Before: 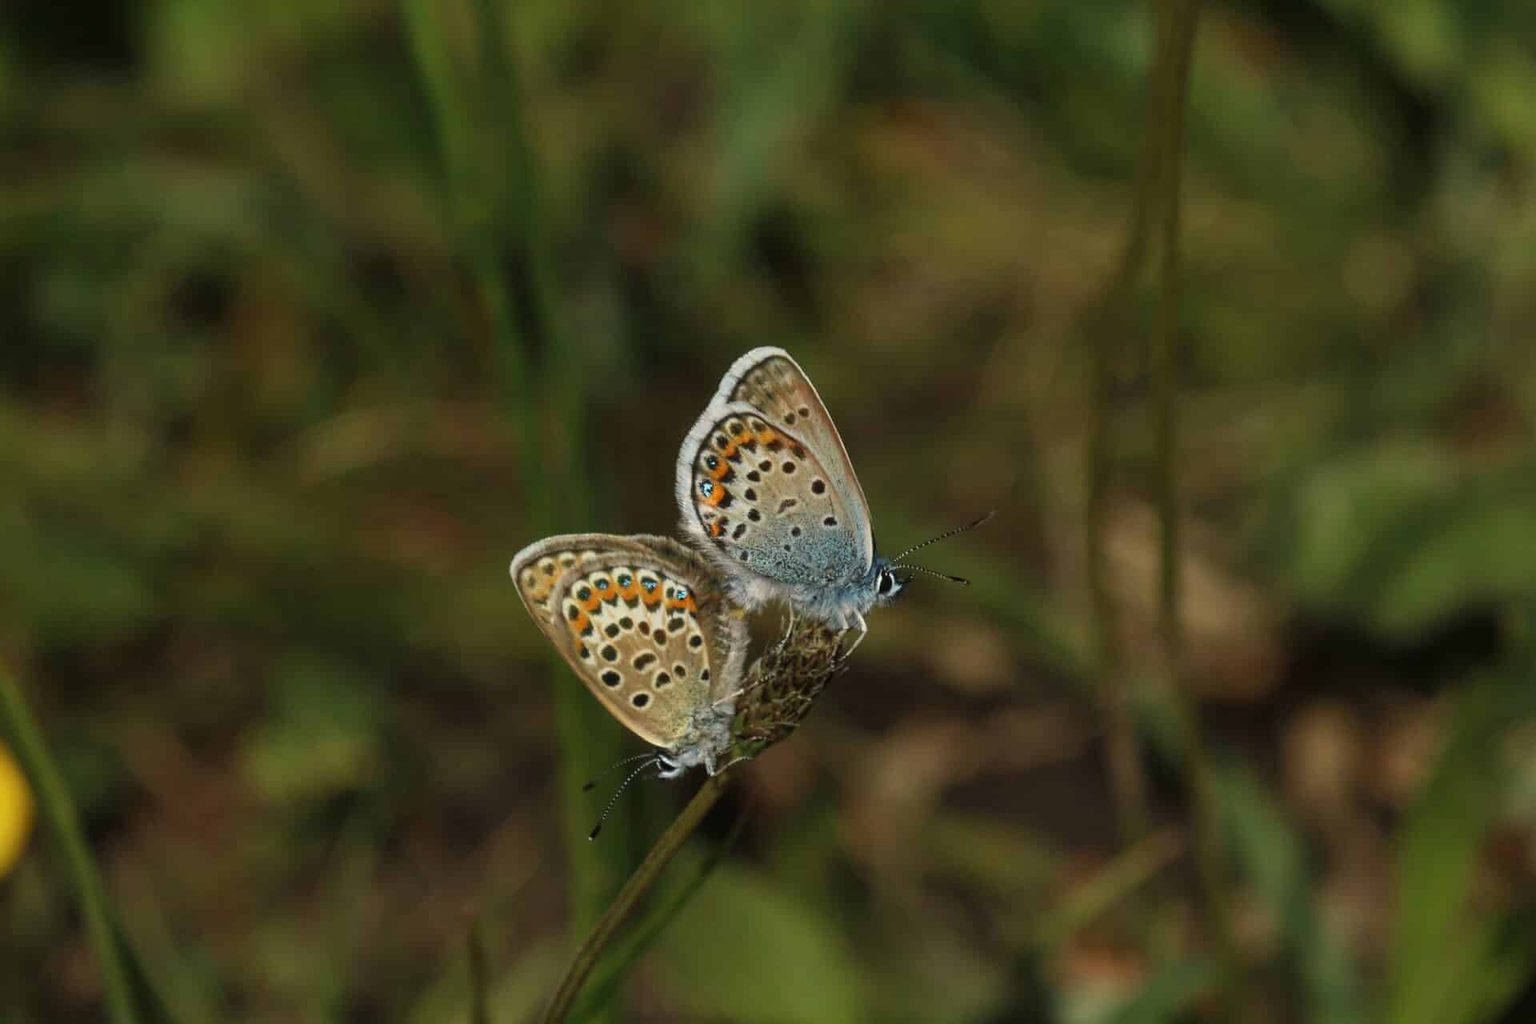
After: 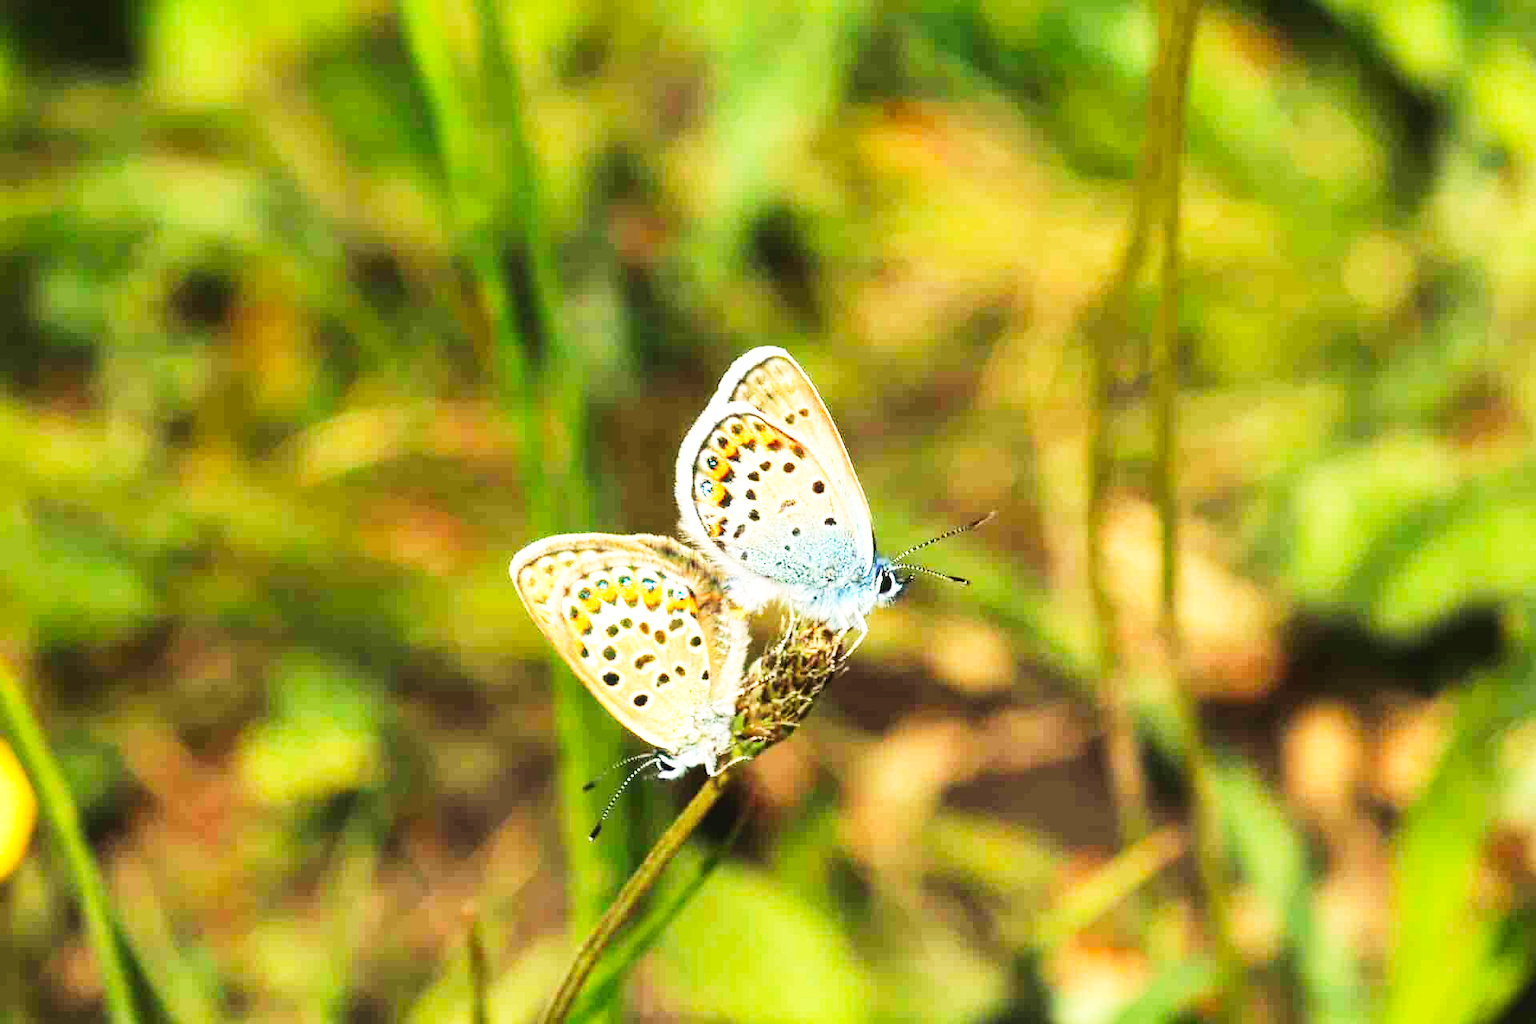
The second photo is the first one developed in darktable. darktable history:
contrast brightness saturation: contrast 0.197, brightness 0.157, saturation 0.216
base curve: curves: ch0 [(0, 0) (0.007, 0.004) (0.027, 0.03) (0.046, 0.07) (0.207, 0.54) (0.442, 0.872) (0.673, 0.972) (1, 1)], preserve colors none
exposure: black level correction 0, exposure 1.2 EV, compensate highlight preservation false
